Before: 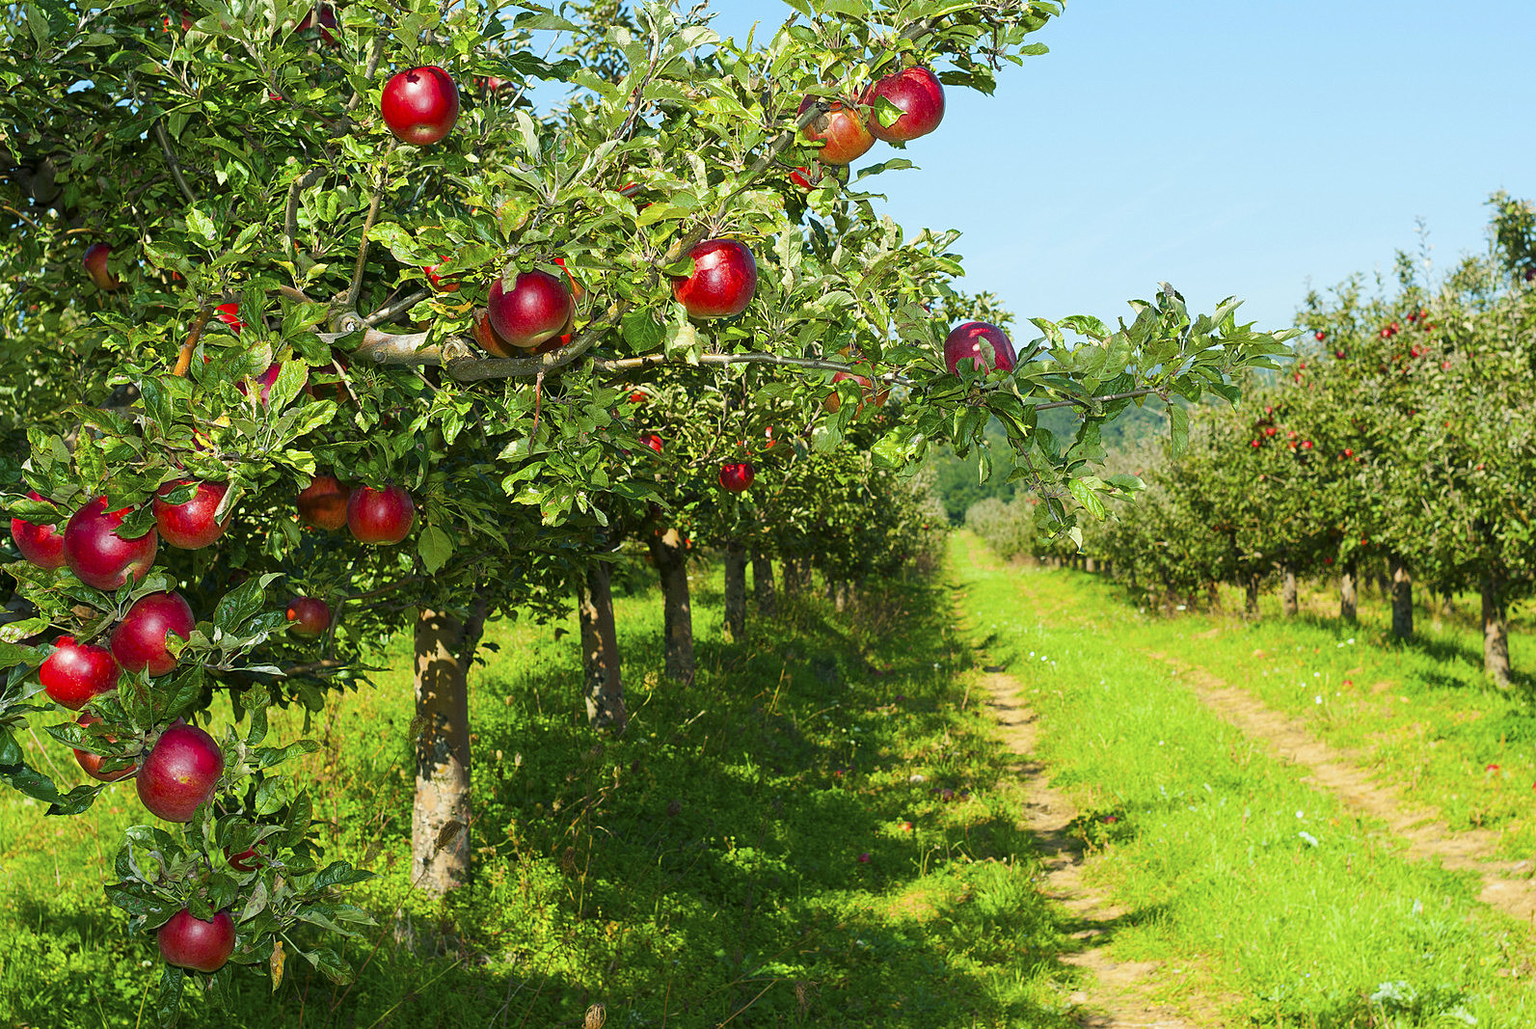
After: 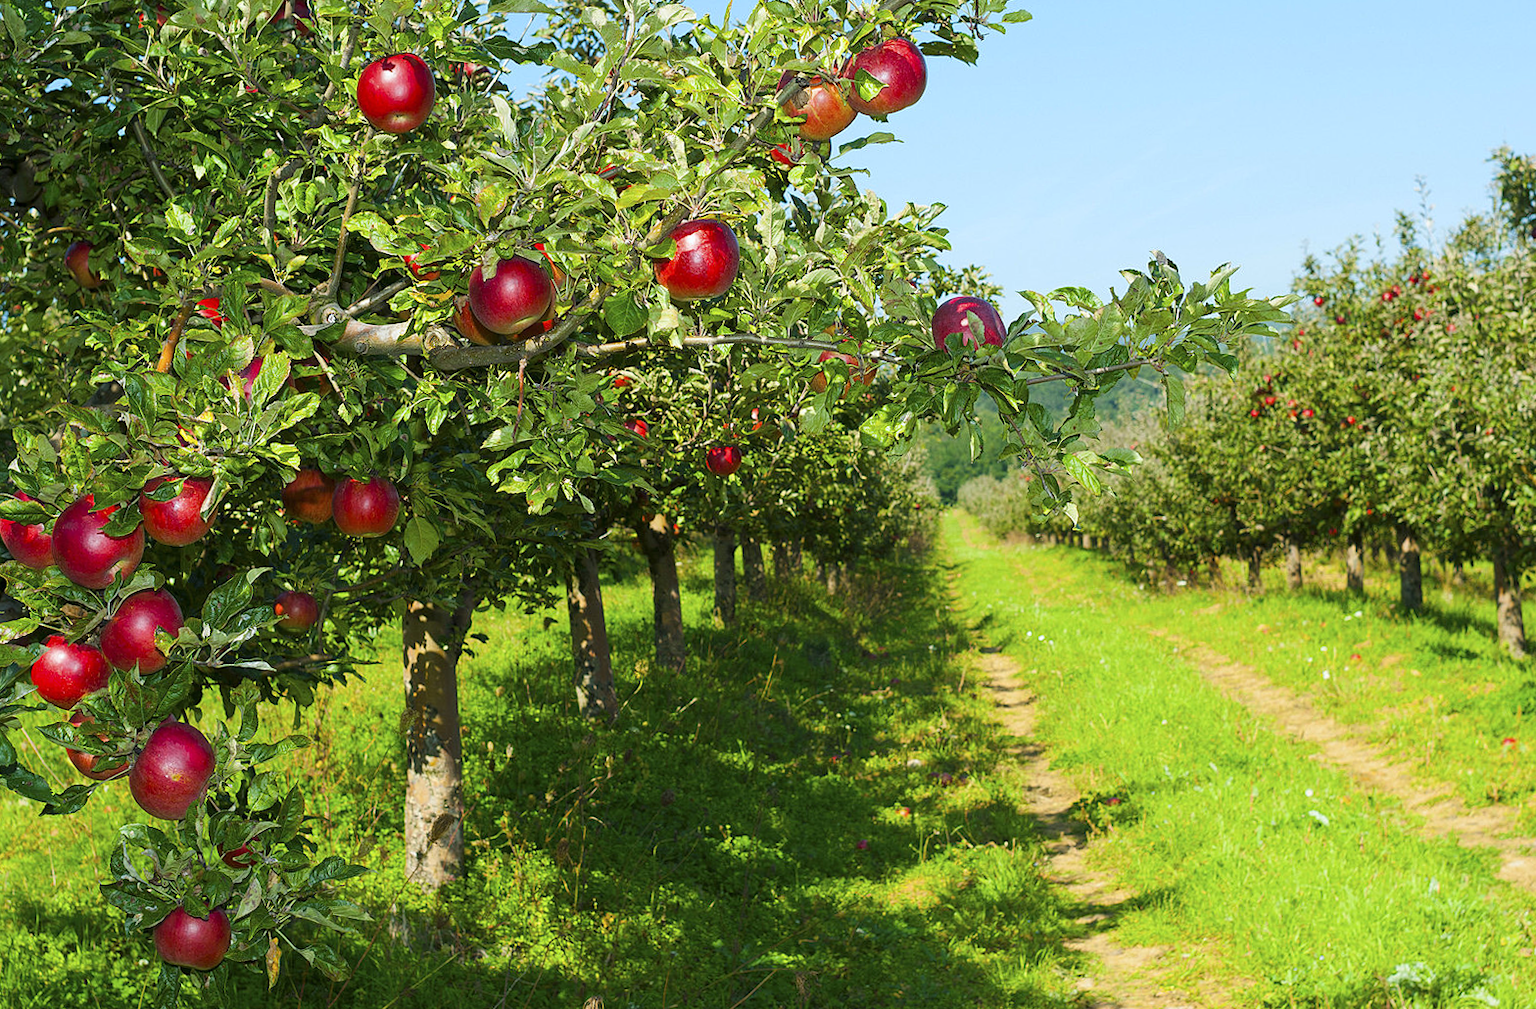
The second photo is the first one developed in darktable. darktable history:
white balance: red 1.004, blue 1.024
rotate and perspective: rotation -1.32°, lens shift (horizontal) -0.031, crop left 0.015, crop right 0.985, crop top 0.047, crop bottom 0.982
